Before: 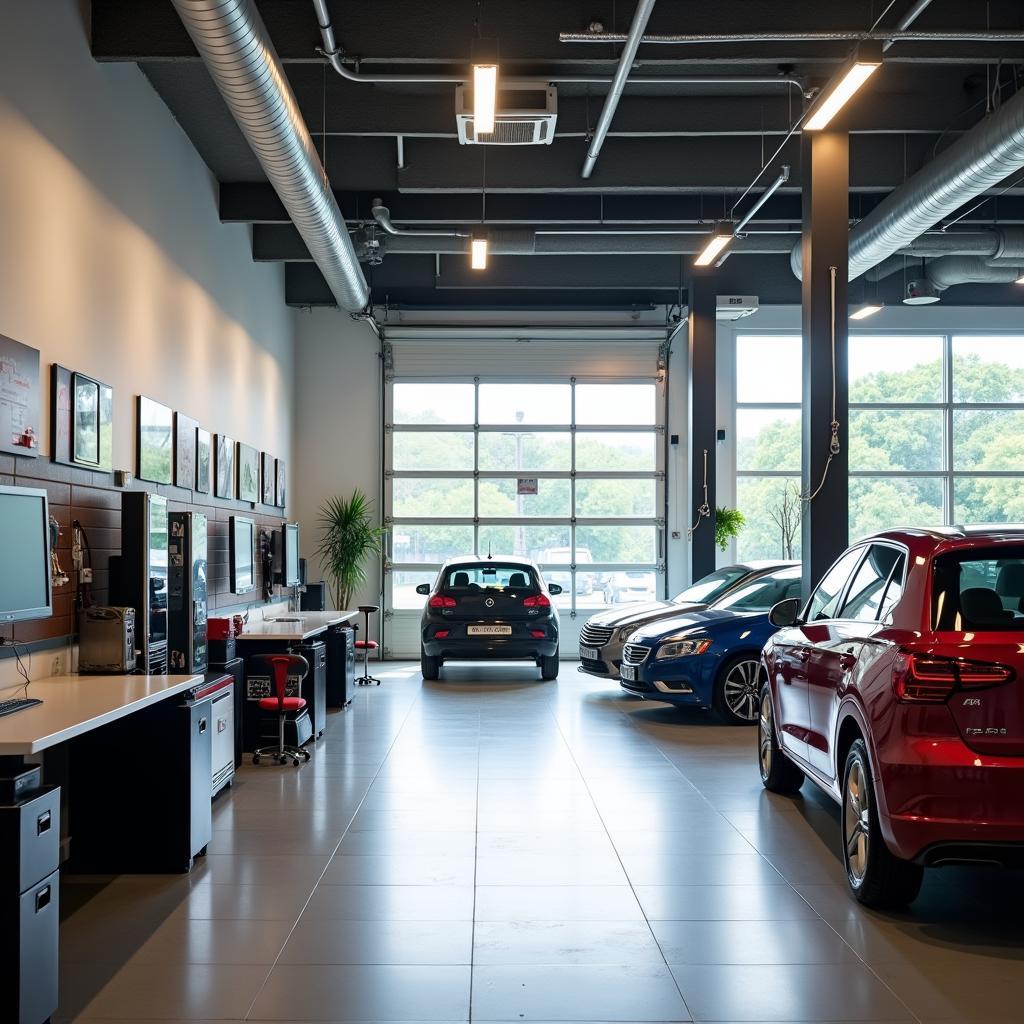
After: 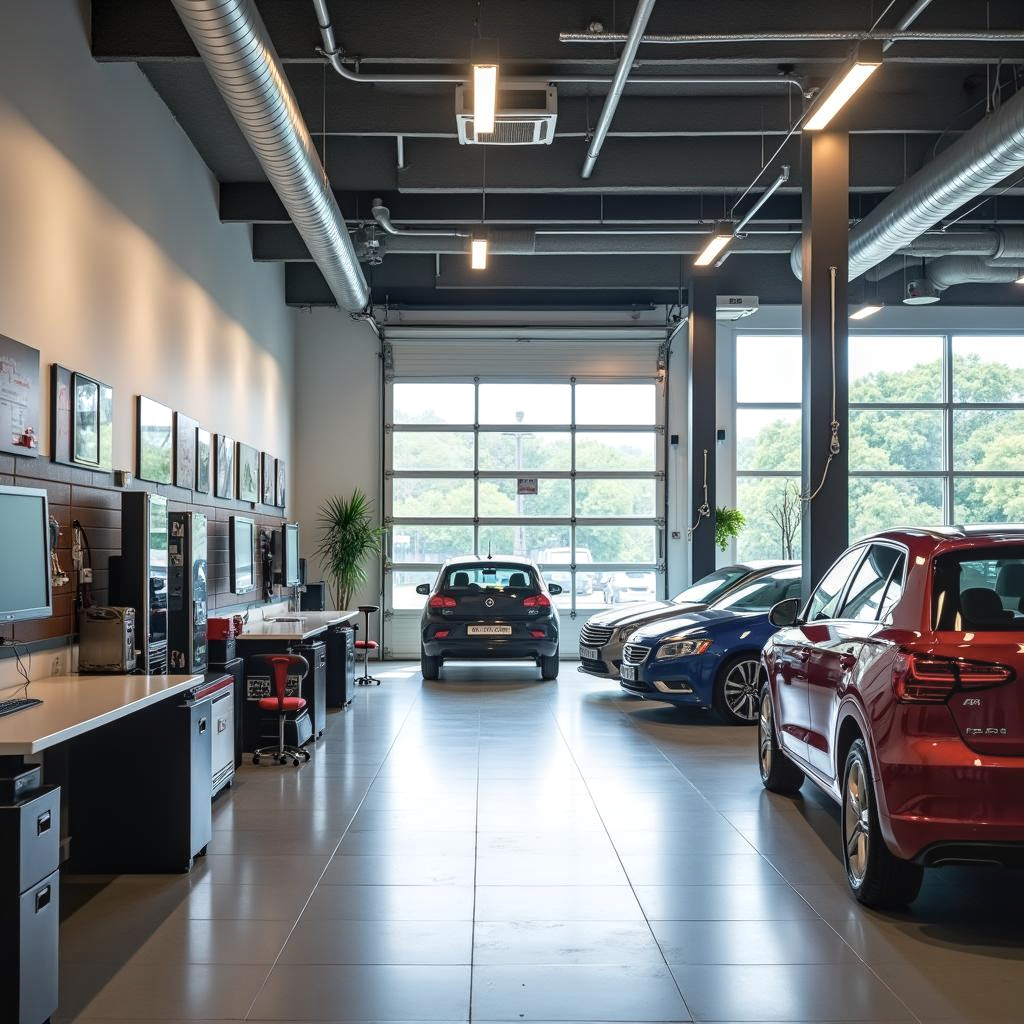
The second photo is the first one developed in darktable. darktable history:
tone curve: curves: ch0 [(0, 0.042) (0.129, 0.18) (0.501, 0.497) (1, 1)], preserve colors none
local contrast: detail 130%
